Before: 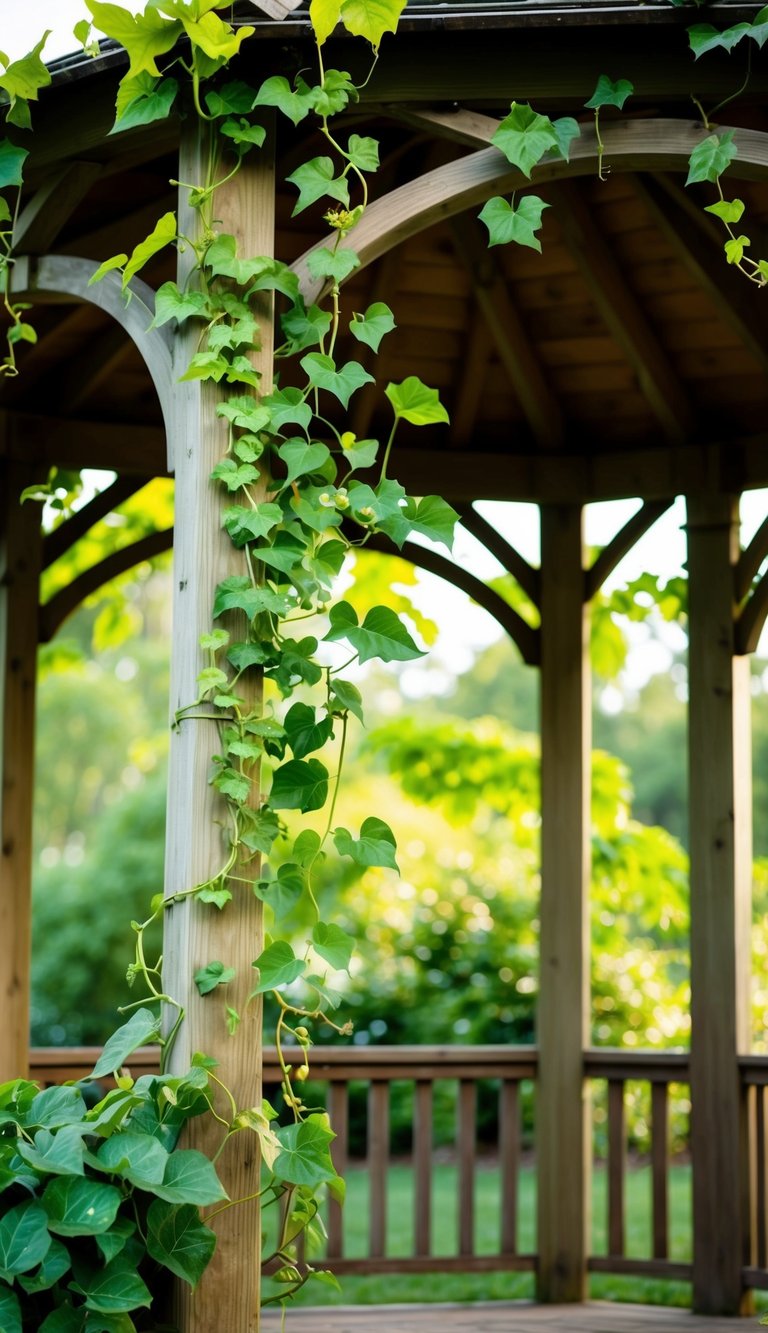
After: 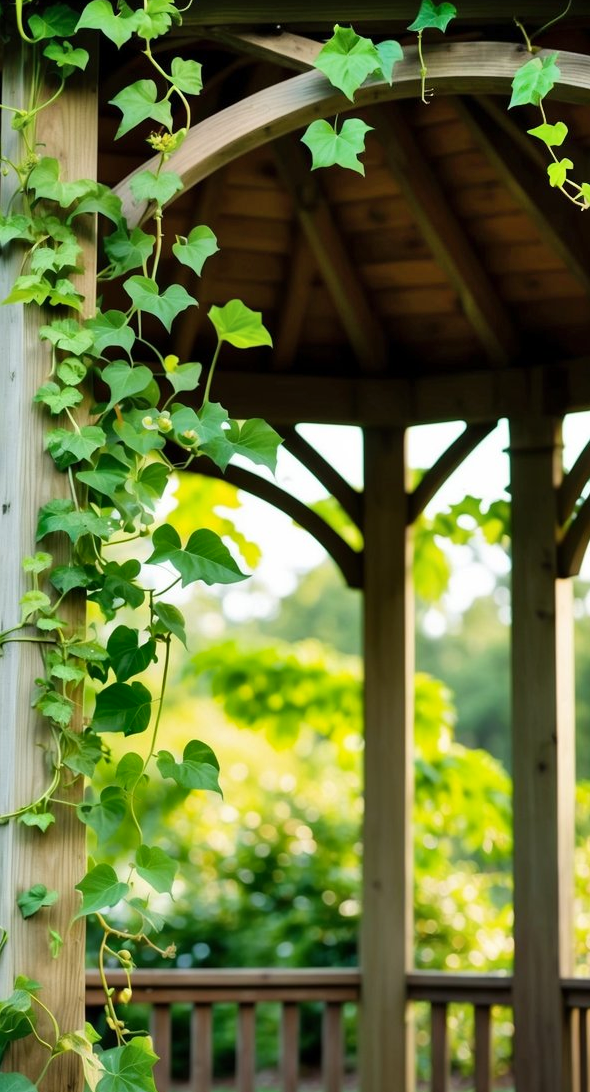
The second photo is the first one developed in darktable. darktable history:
shadows and highlights: soften with gaussian
crop: left 23.095%, top 5.827%, bottom 11.854%
